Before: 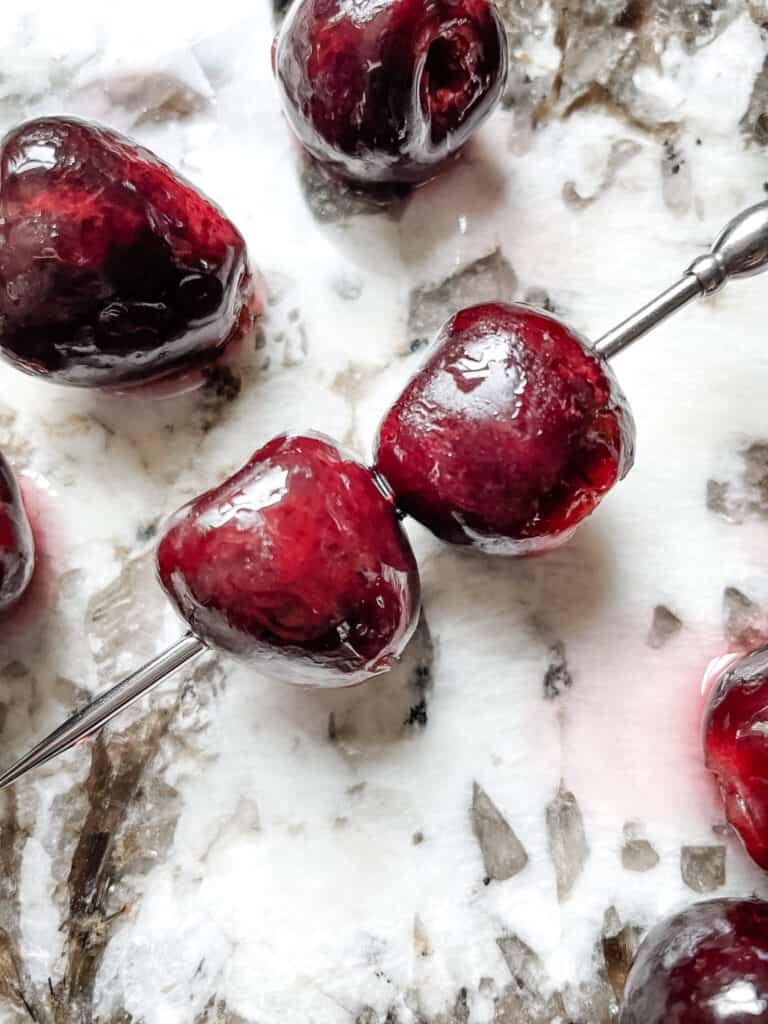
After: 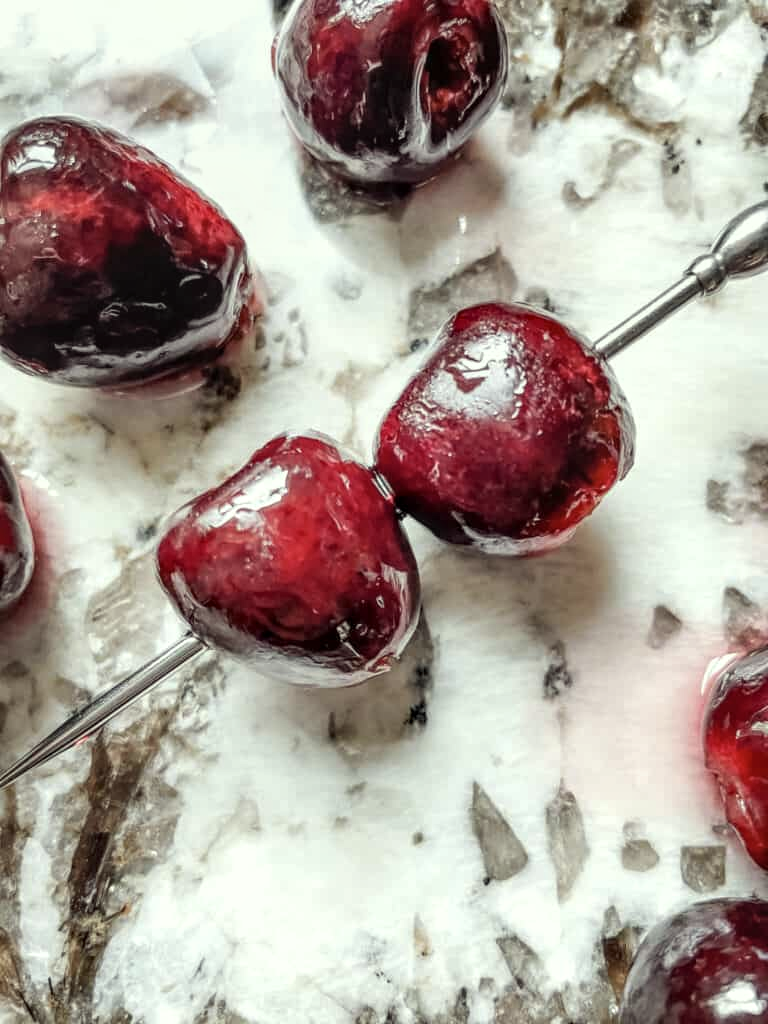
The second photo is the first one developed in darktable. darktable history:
local contrast: on, module defaults
color correction: highlights a* -4.73, highlights b* 5.06, saturation 0.97
